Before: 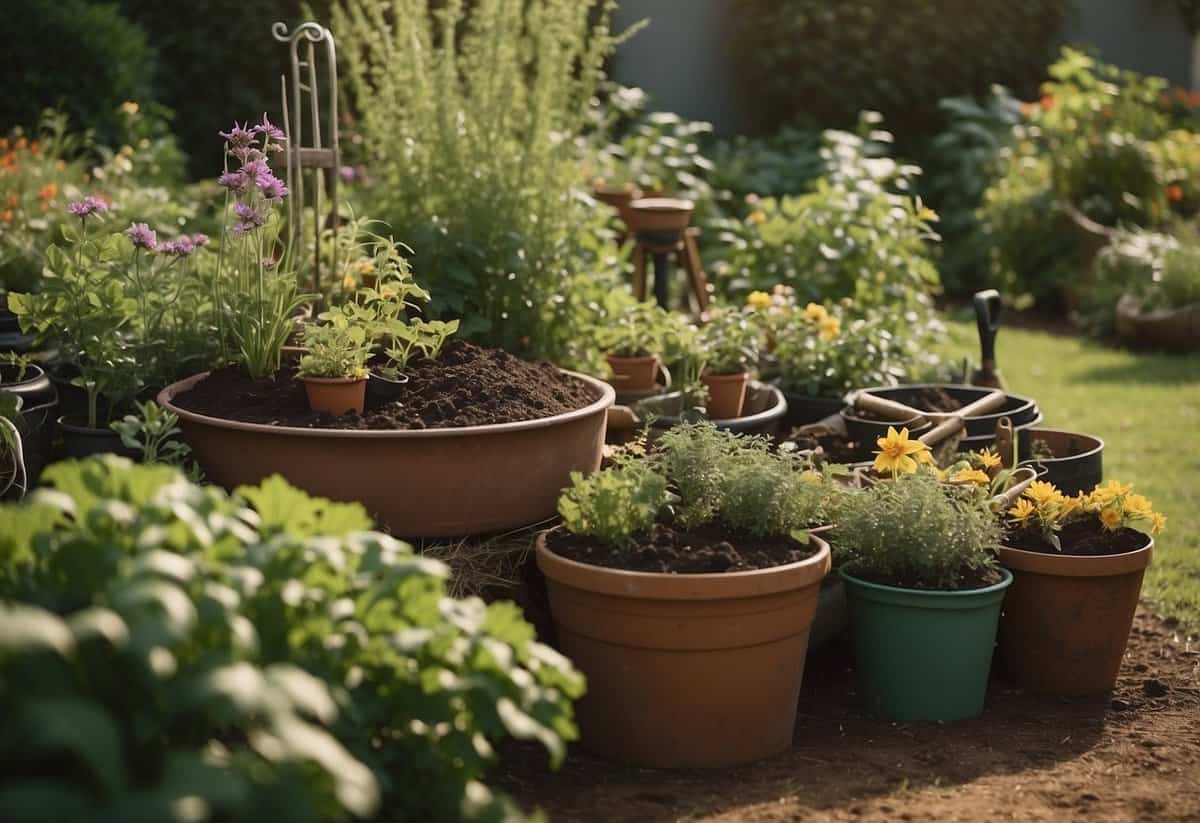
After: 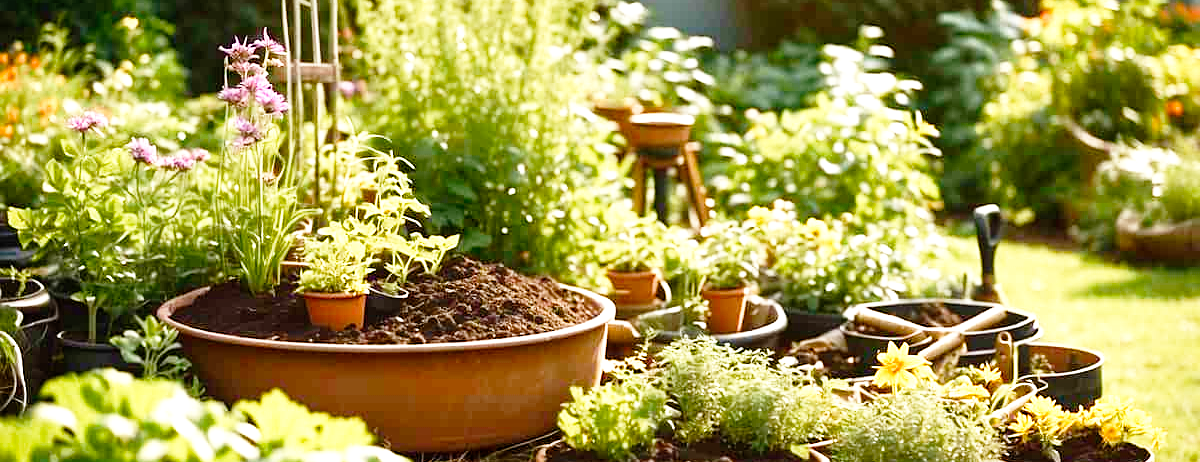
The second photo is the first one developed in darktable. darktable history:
sharpen: amount 0.21
exposure: exposure 0.509 EV, compensate highlight preservation false
color balance rgb: perceptual saturation grading › global saturation 20%, perceptual saturation grading › highlights -25.14%, perceptual saturation grading › shadows 49.294%
tone equalizer: edges refinement/feathering 500, mask exposure compensation -1.57 EV, preserve details no
crop and rotate: top 10.424%, bottom 33.358%
base curve: curves: ch0 [(0, 0) (0.012, 0.01) (0.073, 0.168) (0.31, 0.711) (0.645, 0.957) (1, 1)], preserve colors none
local contrast: highlights 107%, shadows 100%, detail 120%, midtone range 0.2
